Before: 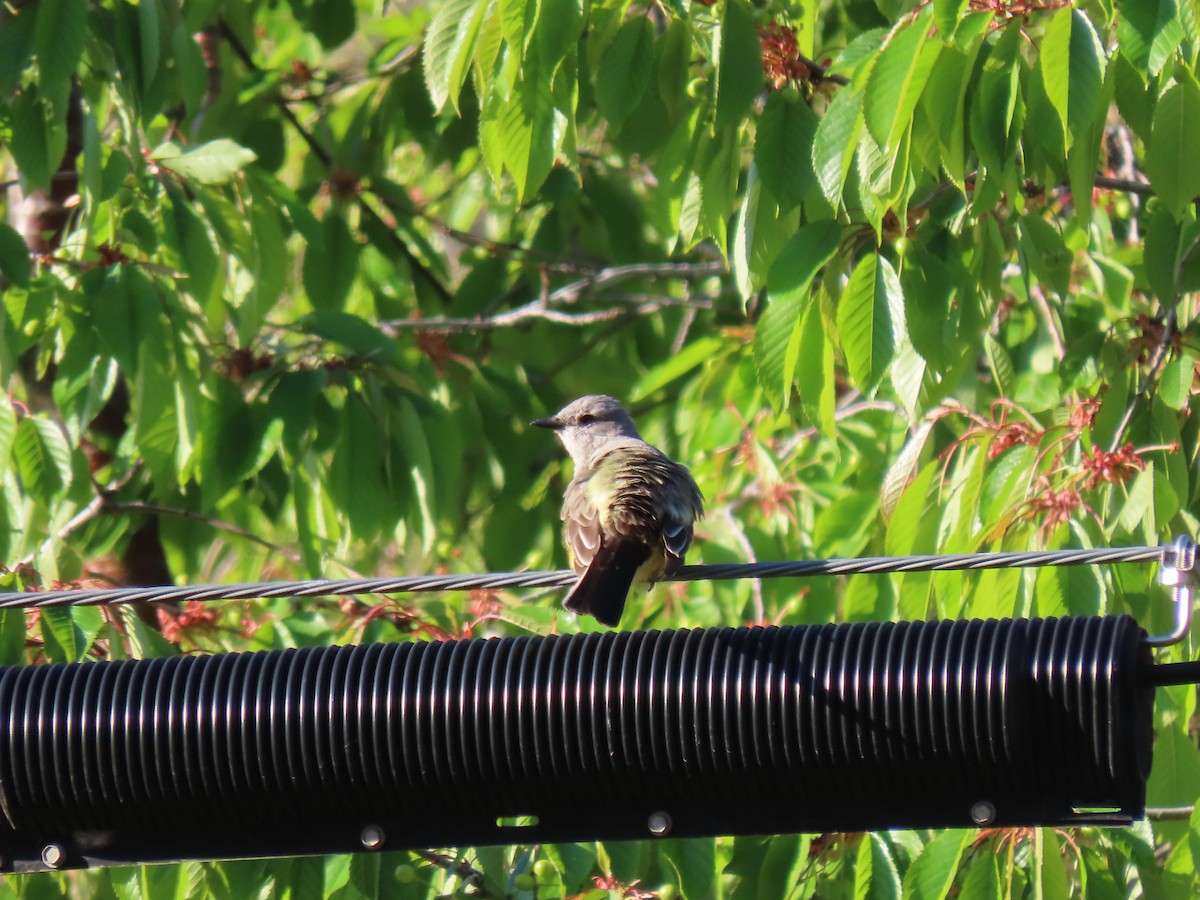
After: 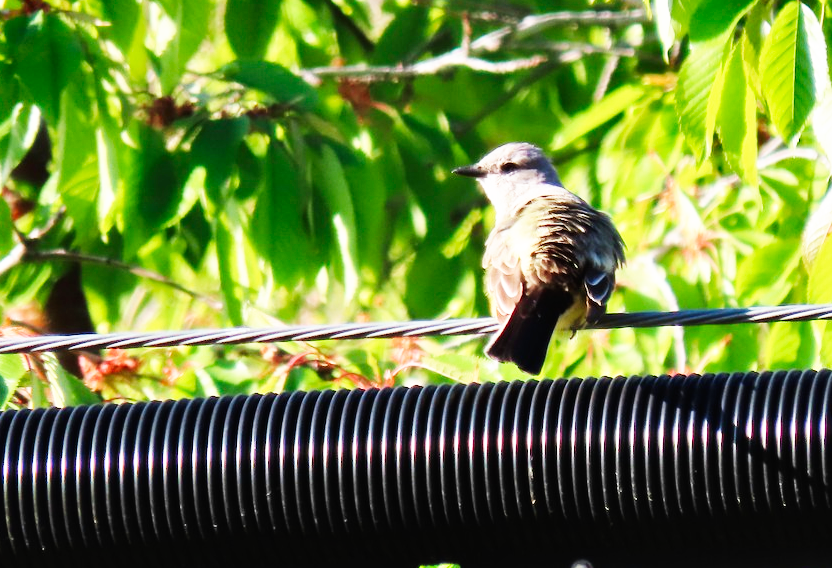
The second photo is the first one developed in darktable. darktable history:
crop: left 6.52%, top 28.018%, right 24.081%, bottom 8.85%
shadows and highlights: low approximation 0.01, soften with gaussian
base curve: curves: ch0 [(0, 0) (0.007, 0.004) (0.027, 0.03) (0.046, 0.07) (0.207, 0.54) (0.442, 0.872) (0.673, 0.972) (1, 1)], preserve colors none
